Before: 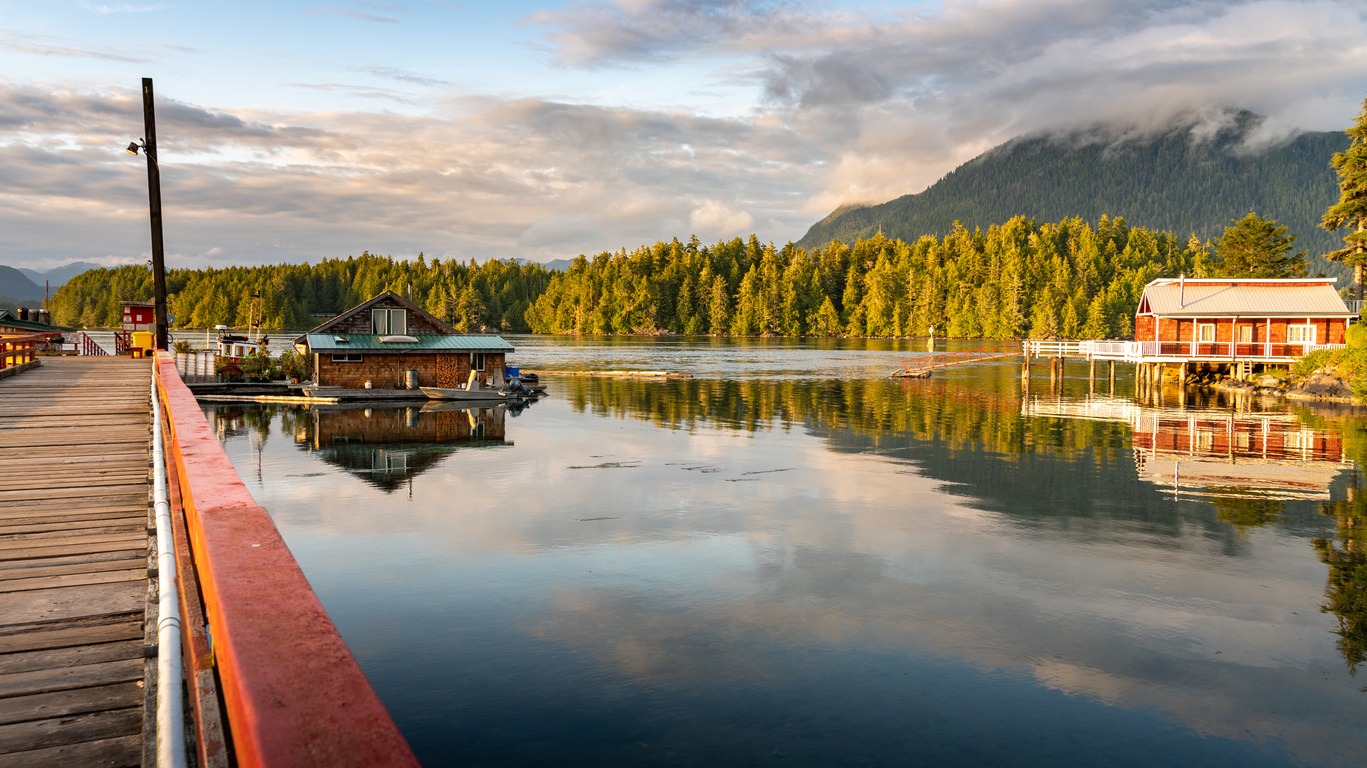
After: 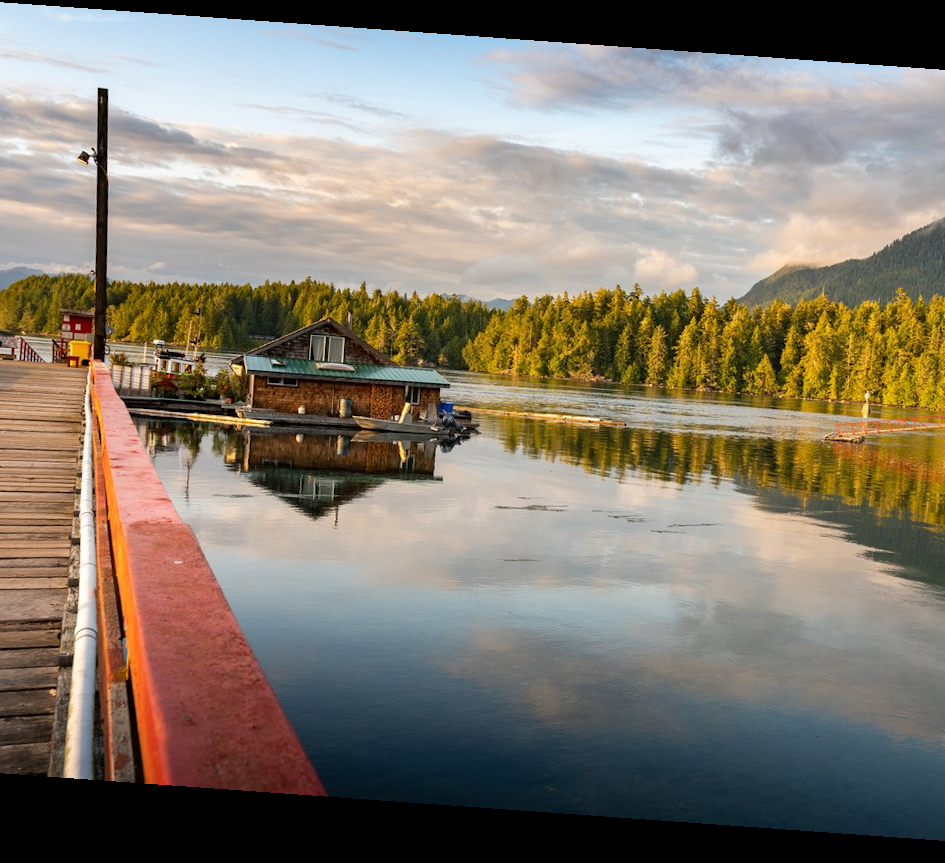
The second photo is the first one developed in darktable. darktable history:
rotate and perspective: rotation 4.1°, automatic cropping off
crop and rotate: left 6.617%, right 26.717%
